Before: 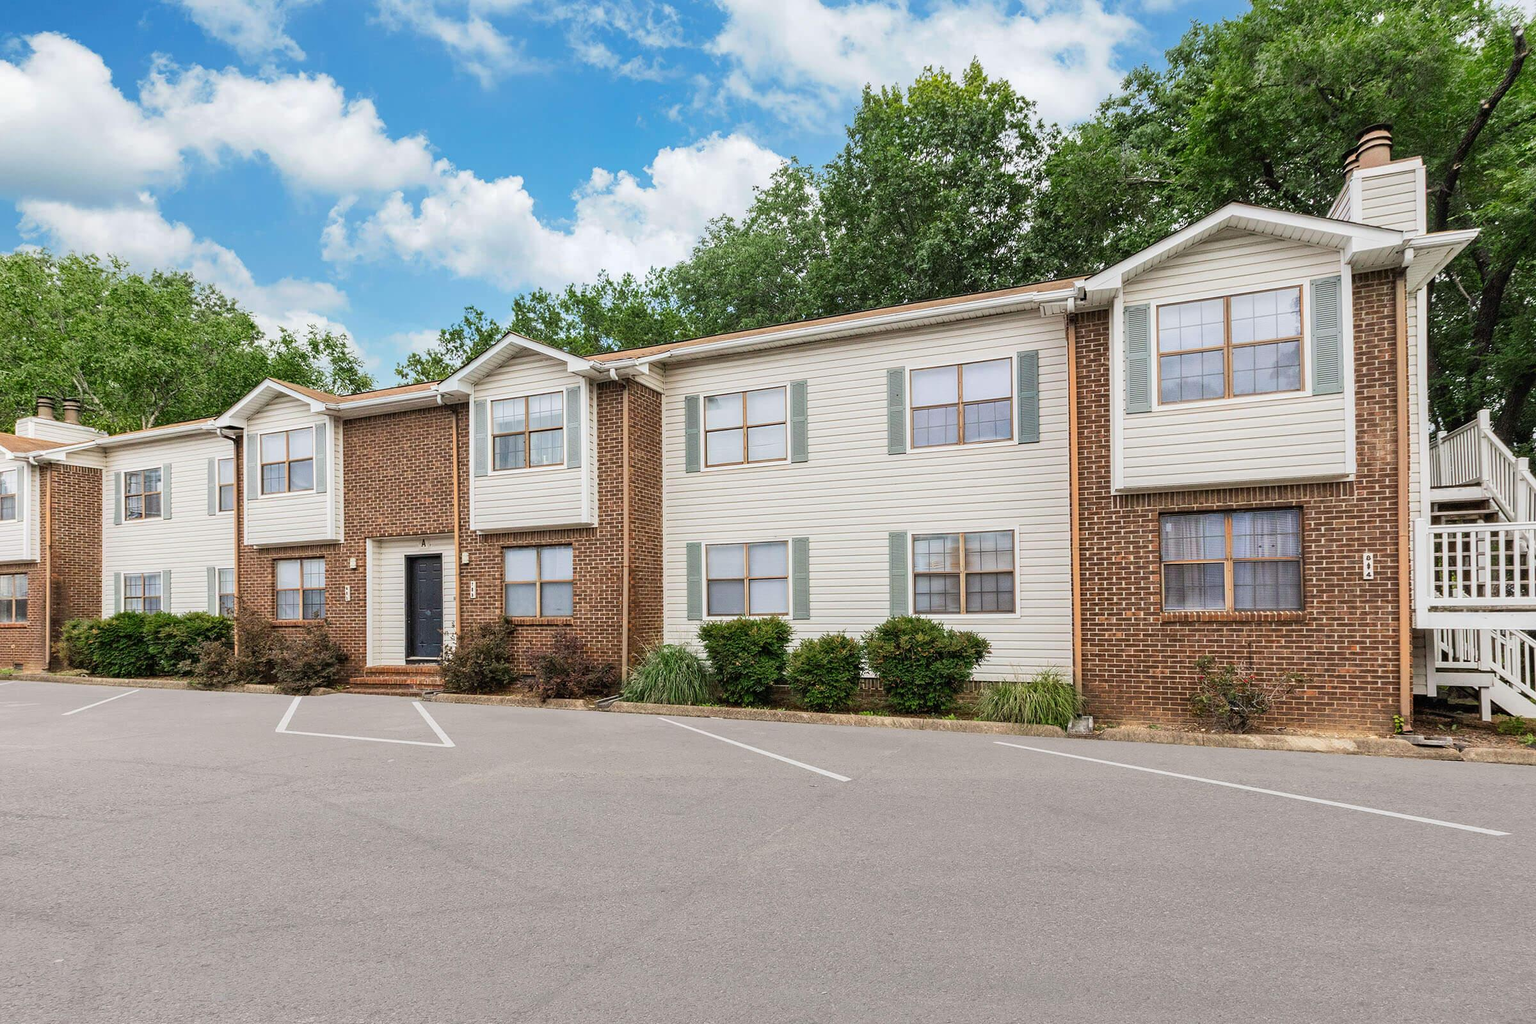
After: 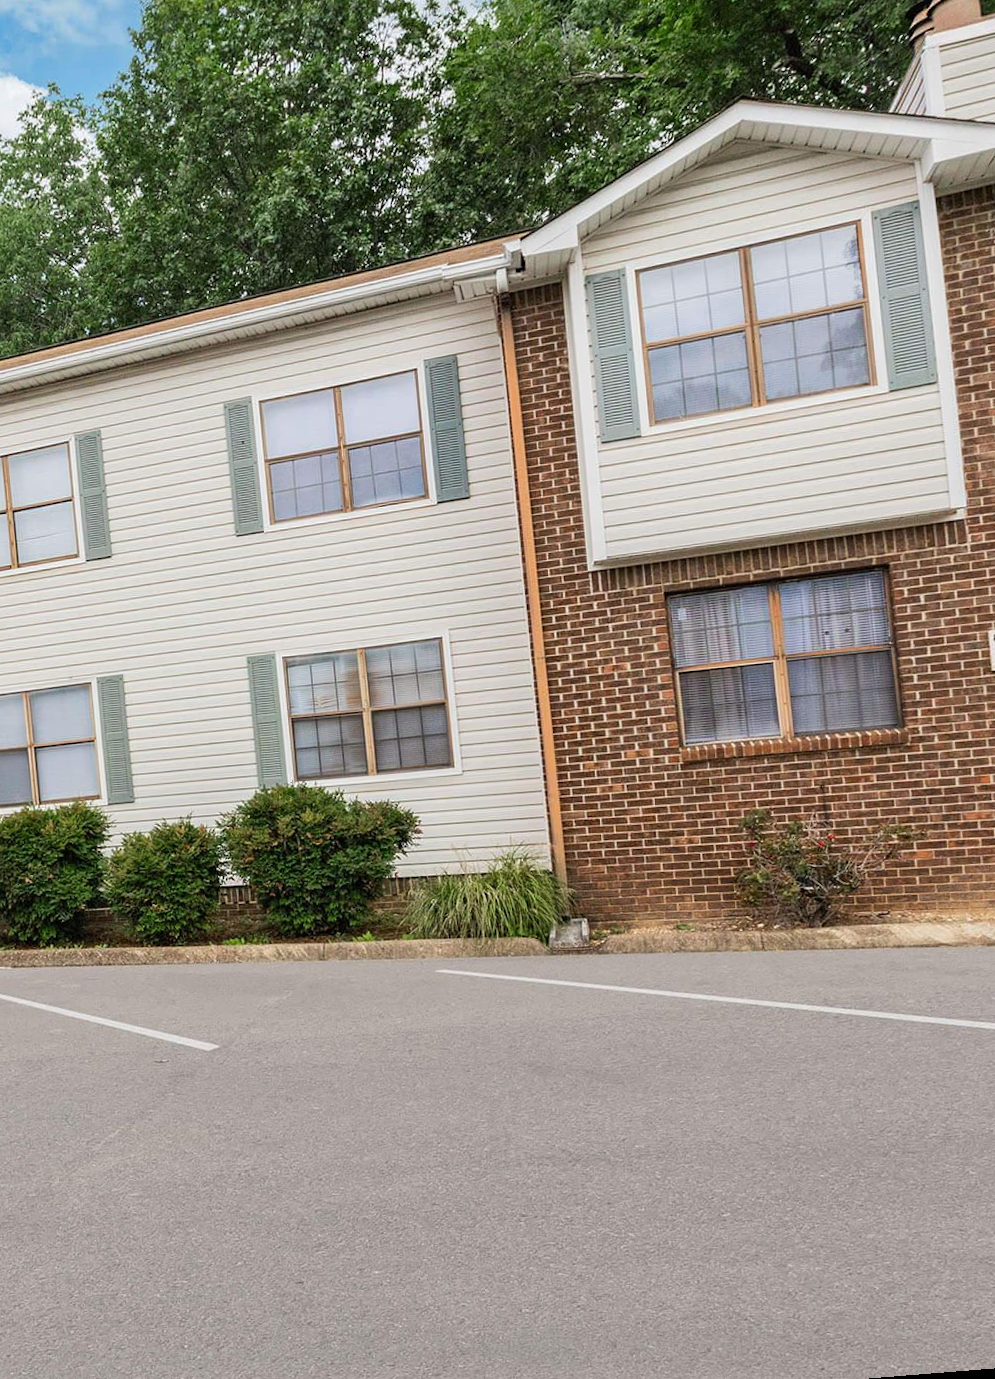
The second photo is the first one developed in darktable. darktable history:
crop: left 47.628%, top 6.643%, right 7.874%
rotate and perspective: rotation -4.57°, crop left 0.054, crop right 0.944, crop top 0.087, crop bottom 0.914
